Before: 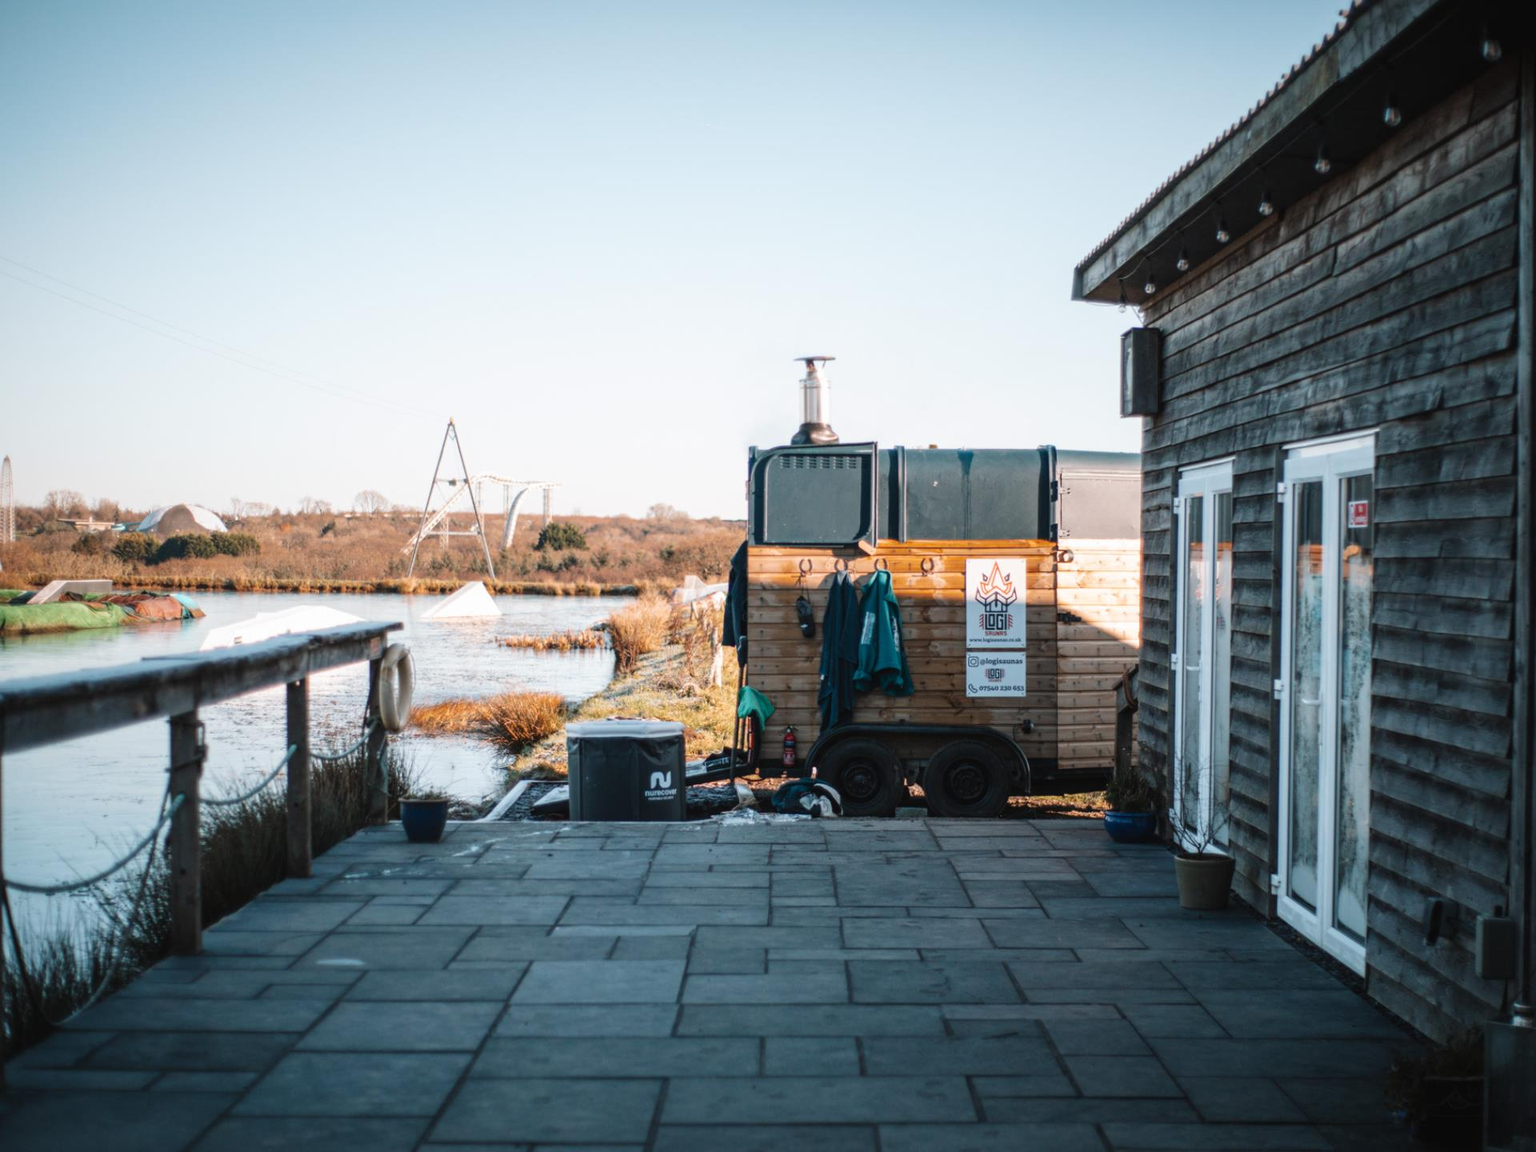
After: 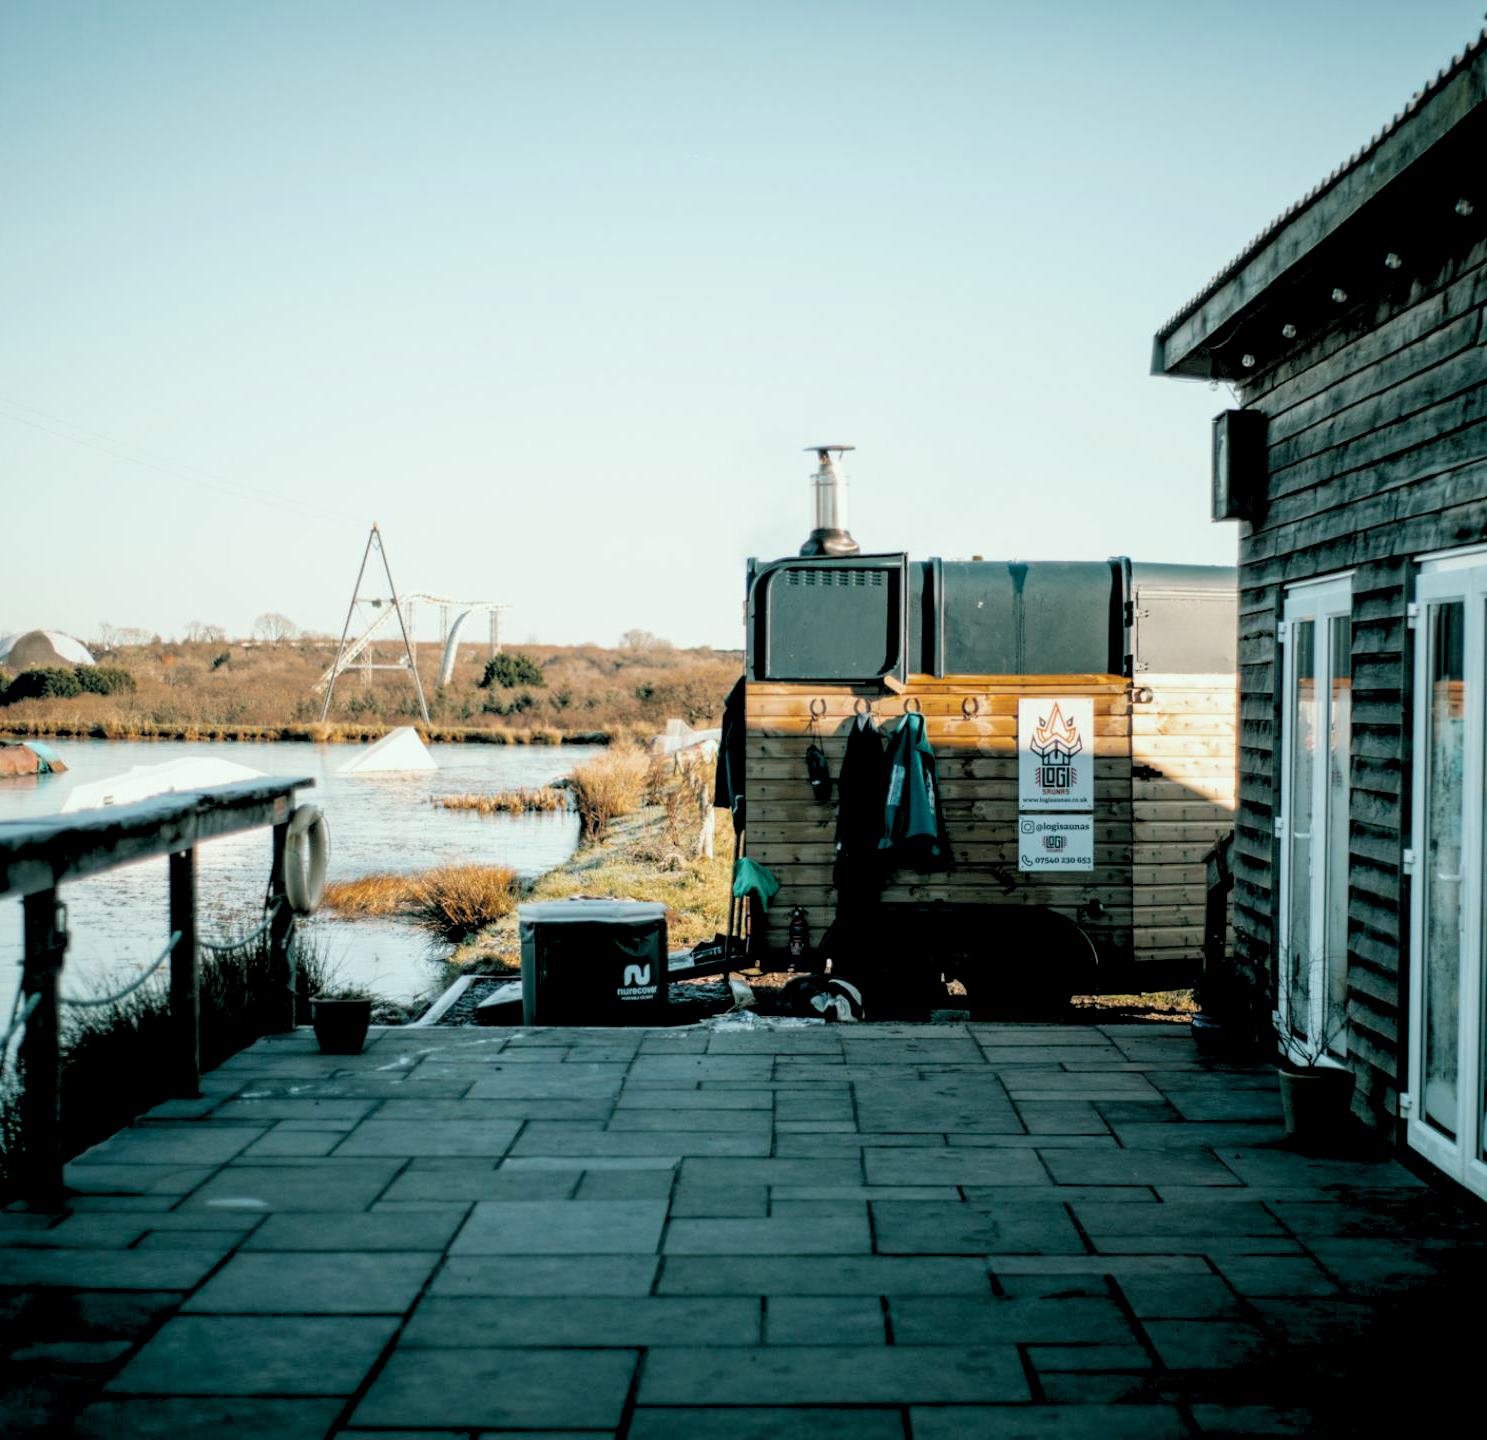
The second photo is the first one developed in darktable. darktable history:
crop: left 9.88%, right 12.664%
rgb levels: levels [[0.029, 0.461, 0.922], [0, 0.5, 1], [0, 0.5, 1]]
color balance: lift [1.005, 0.99, 1.007, 1.01], gamma [1, 1.034, 1.032, 0.966], gain [0.873, 1.055, 1.067, 0.933]
white balance: red 0.967, blue 1.049
